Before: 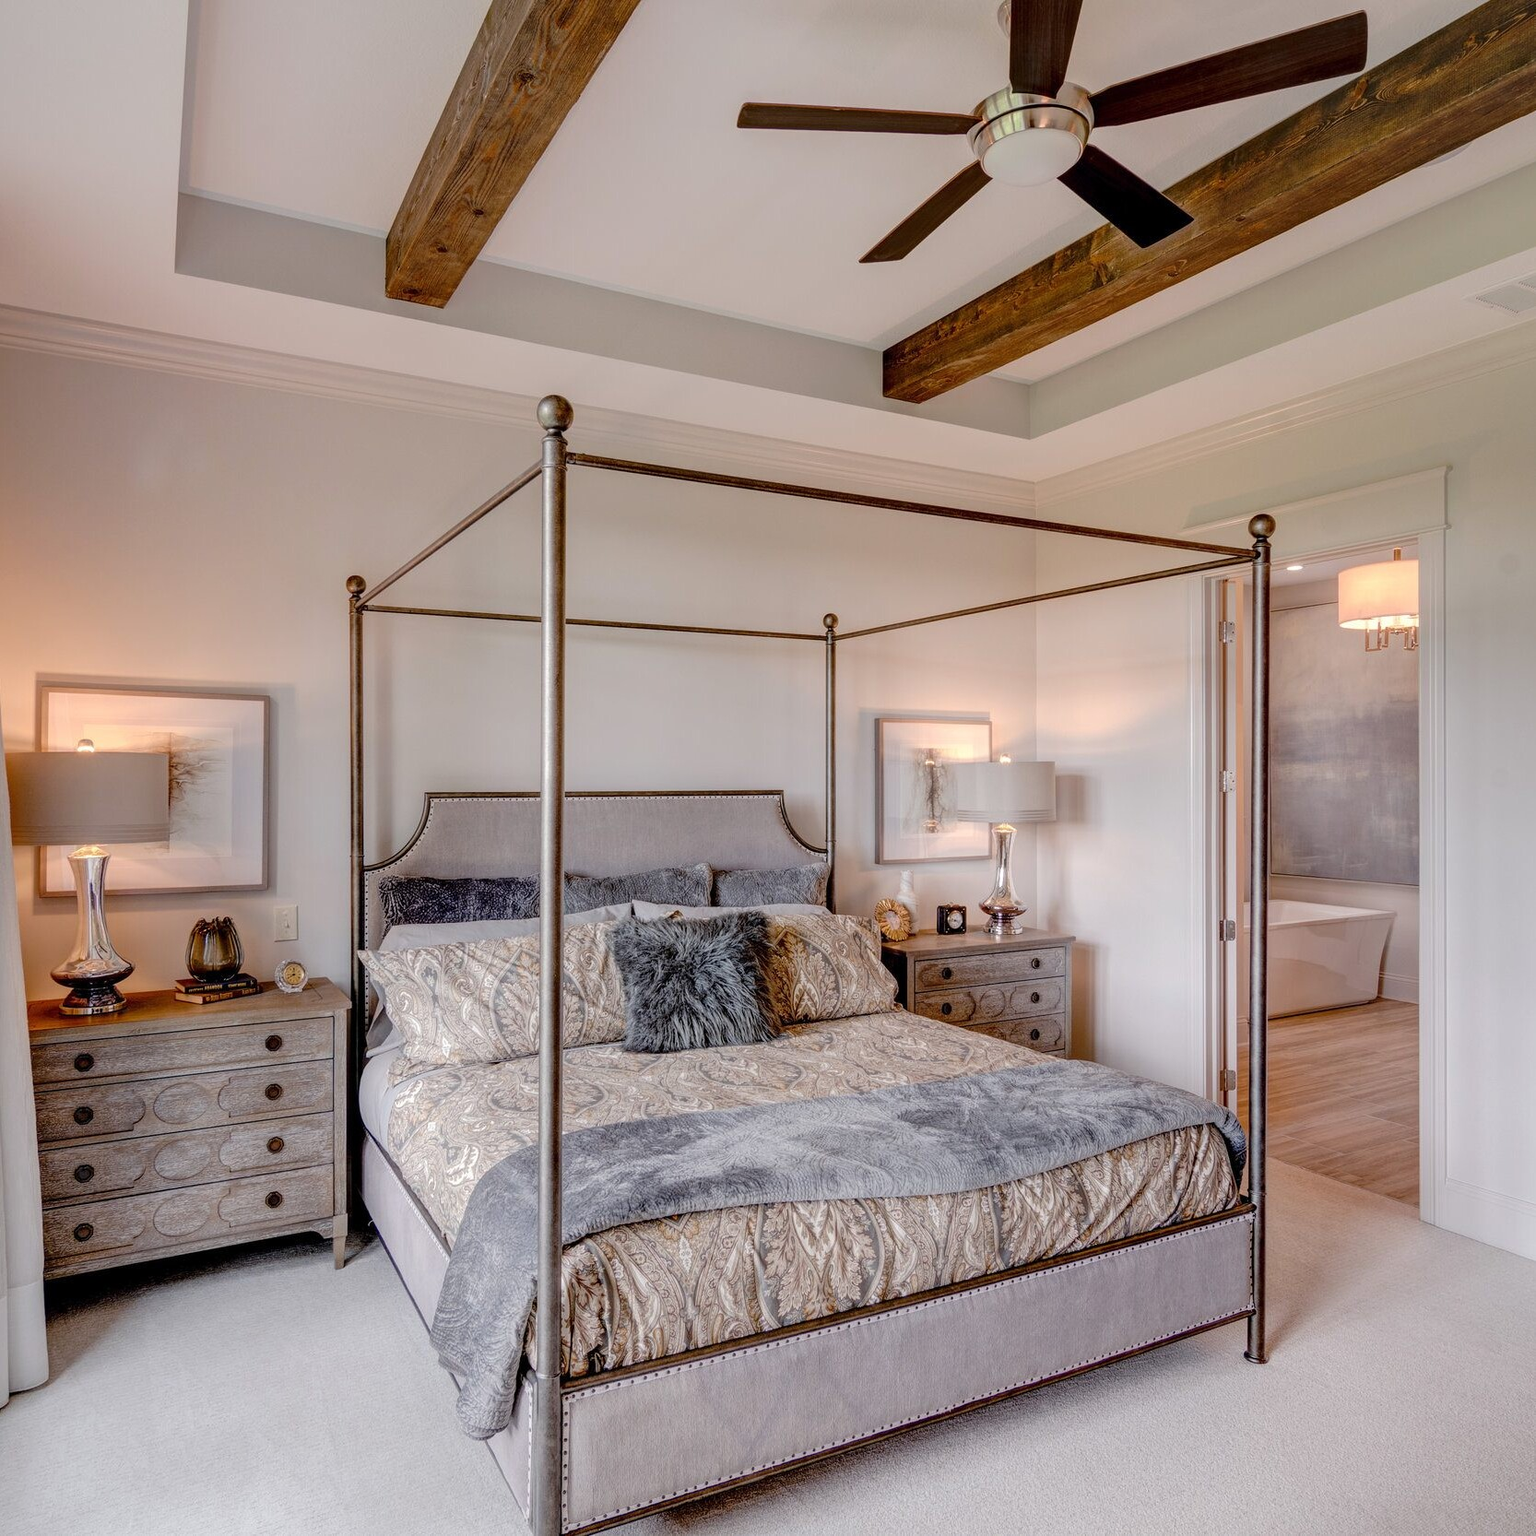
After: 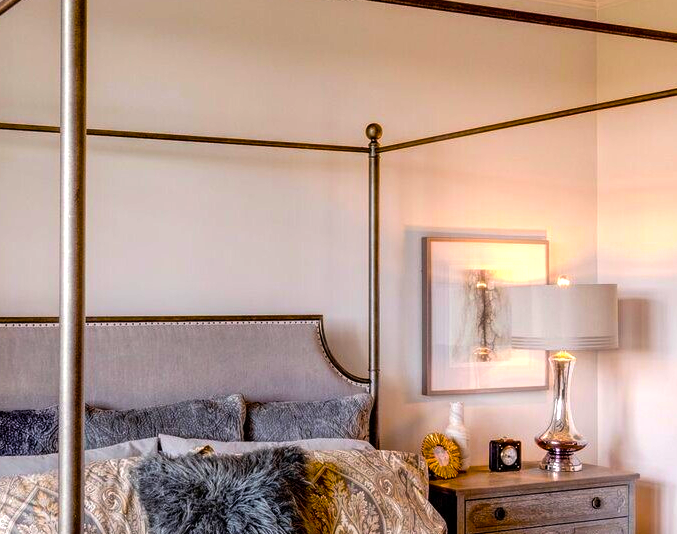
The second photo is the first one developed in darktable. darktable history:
crop: left 31.681%, top 32.563%, right 27.641%, bottom 35.338%
color balance rgb: linear chroma grading › global chroma 15.398%, perceptual saturation grading › global saturation 74.432%, perceptual saturation grading › shadows -29.48%, perceptual brilliance grading › global brilliance 14.258%, perceptual brilliance grading › shadows -35.741%
